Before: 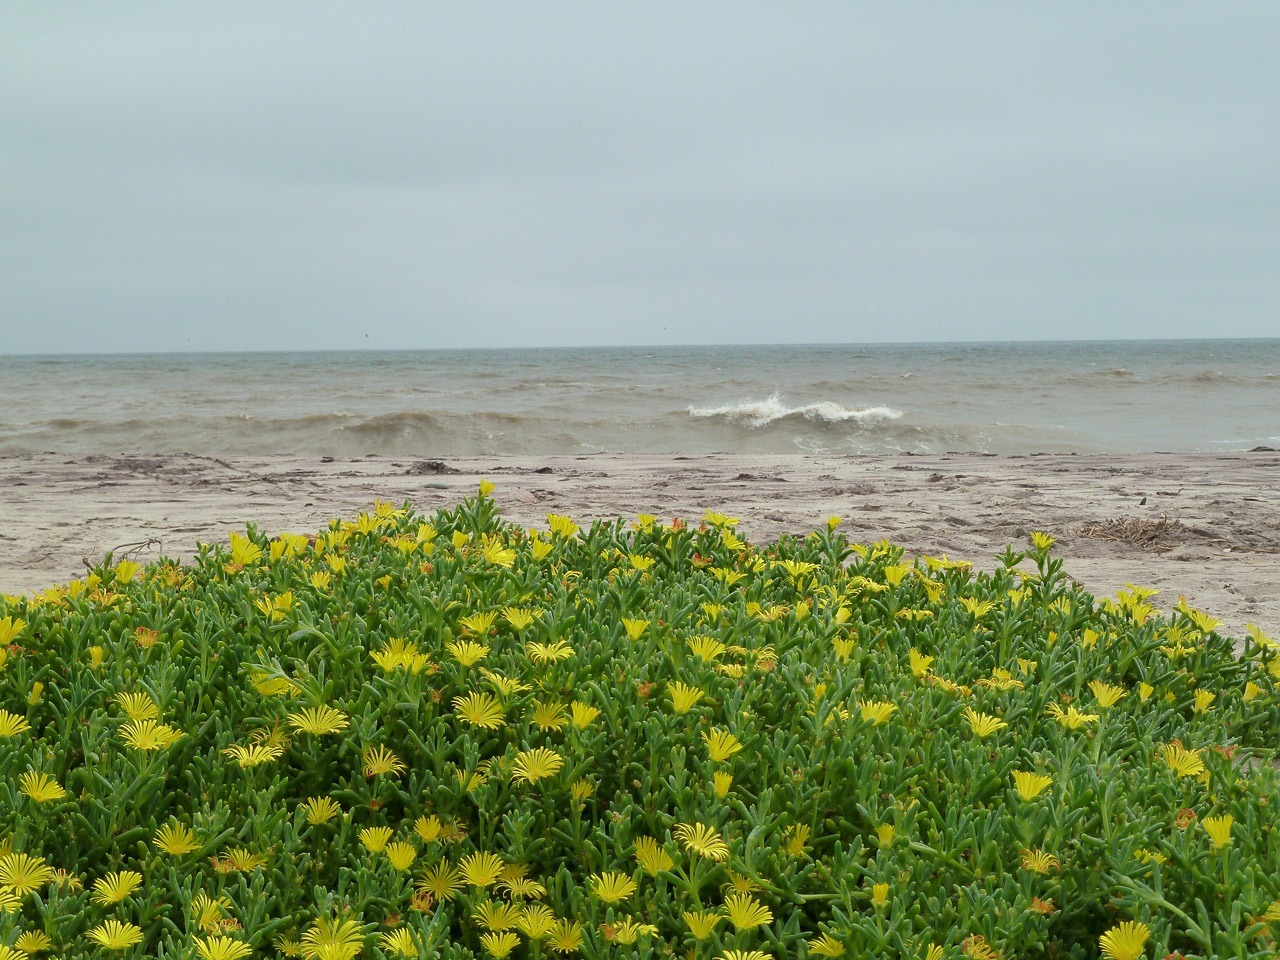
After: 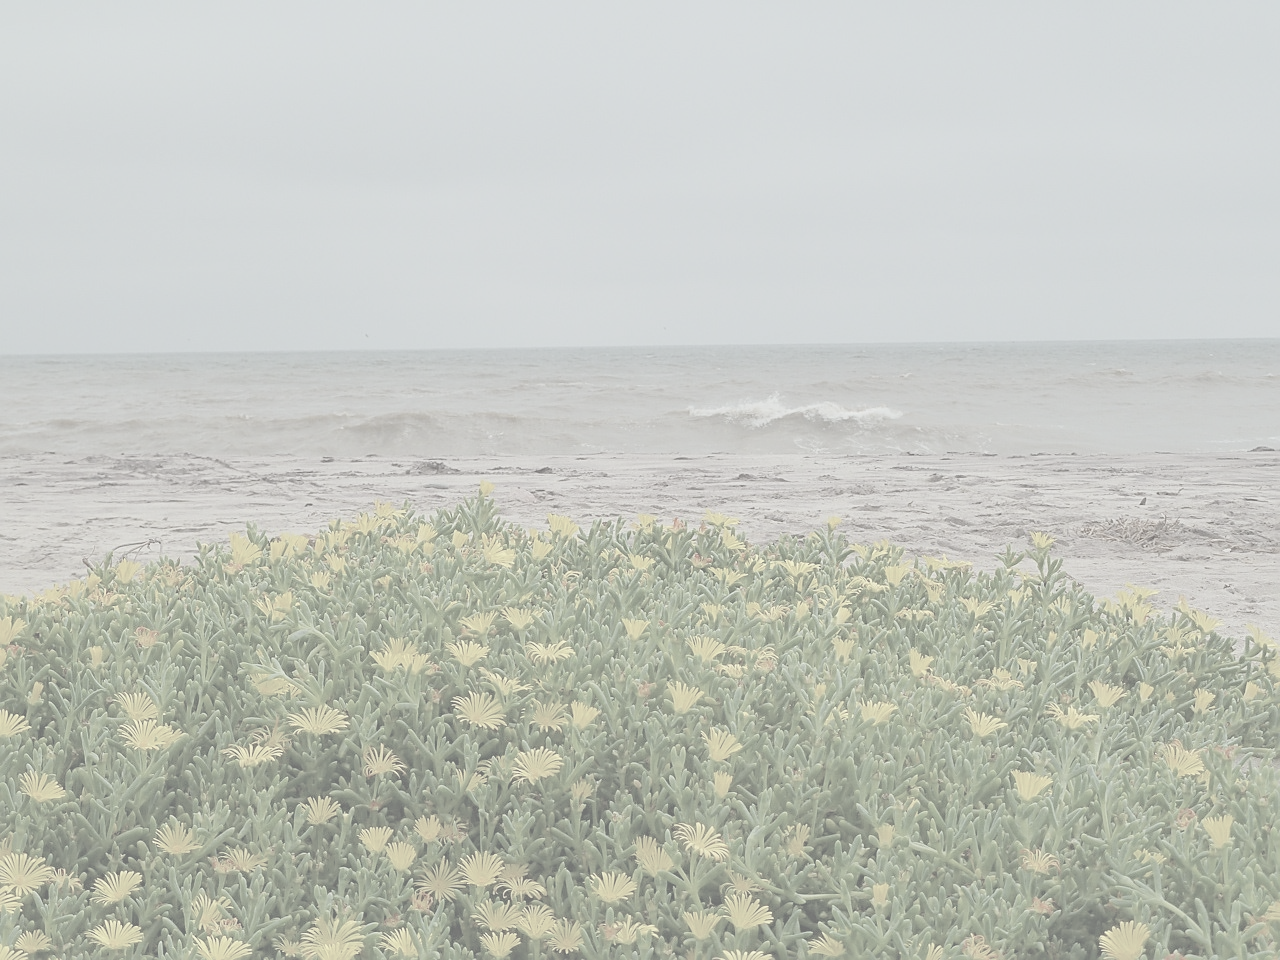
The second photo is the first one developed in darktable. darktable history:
contrast brightness saturation: contrast -0.327, brightness 0.753, saturation -0.771
sharpen: on, module defaults
